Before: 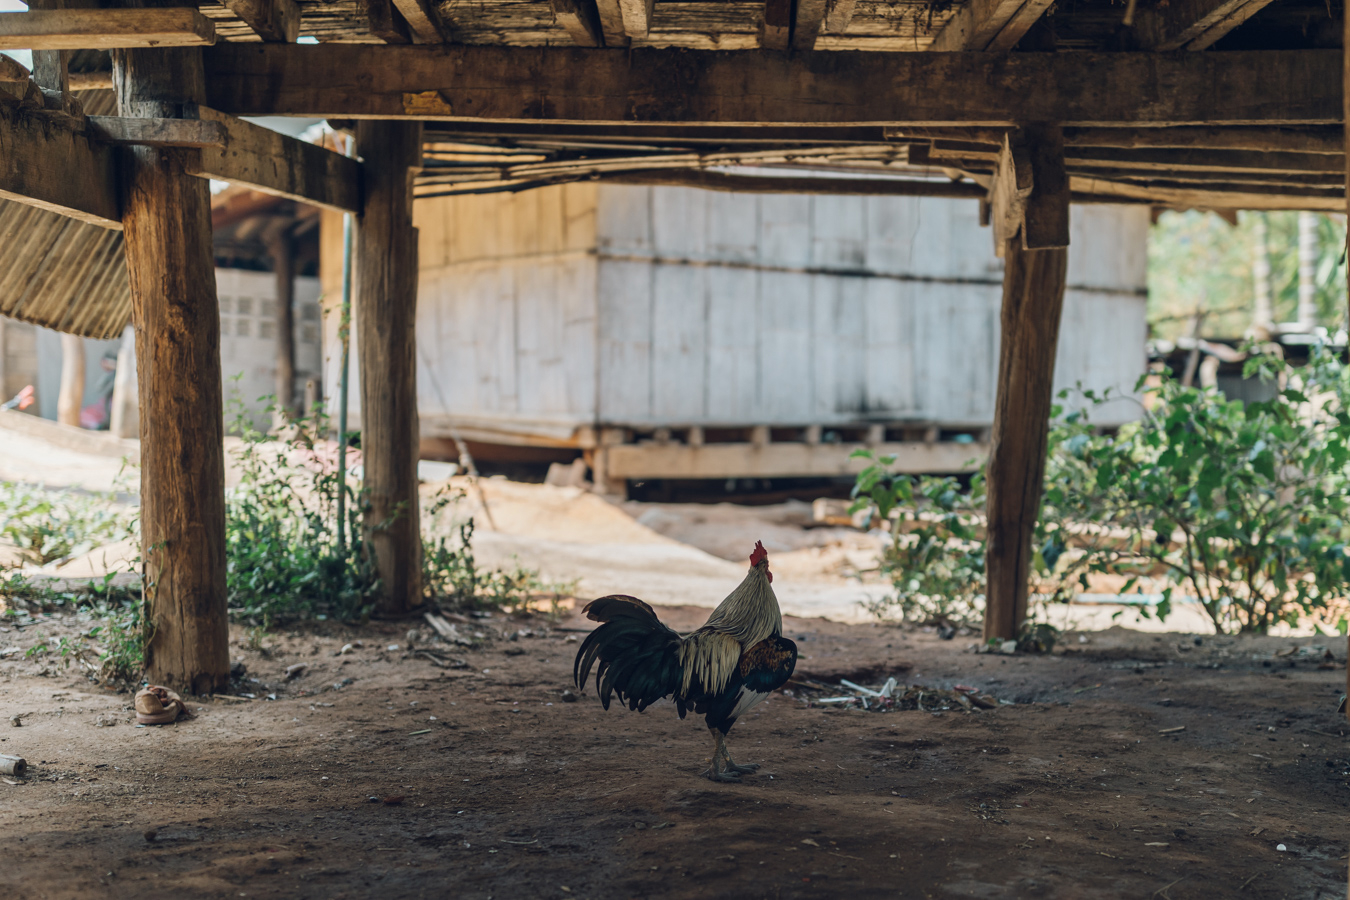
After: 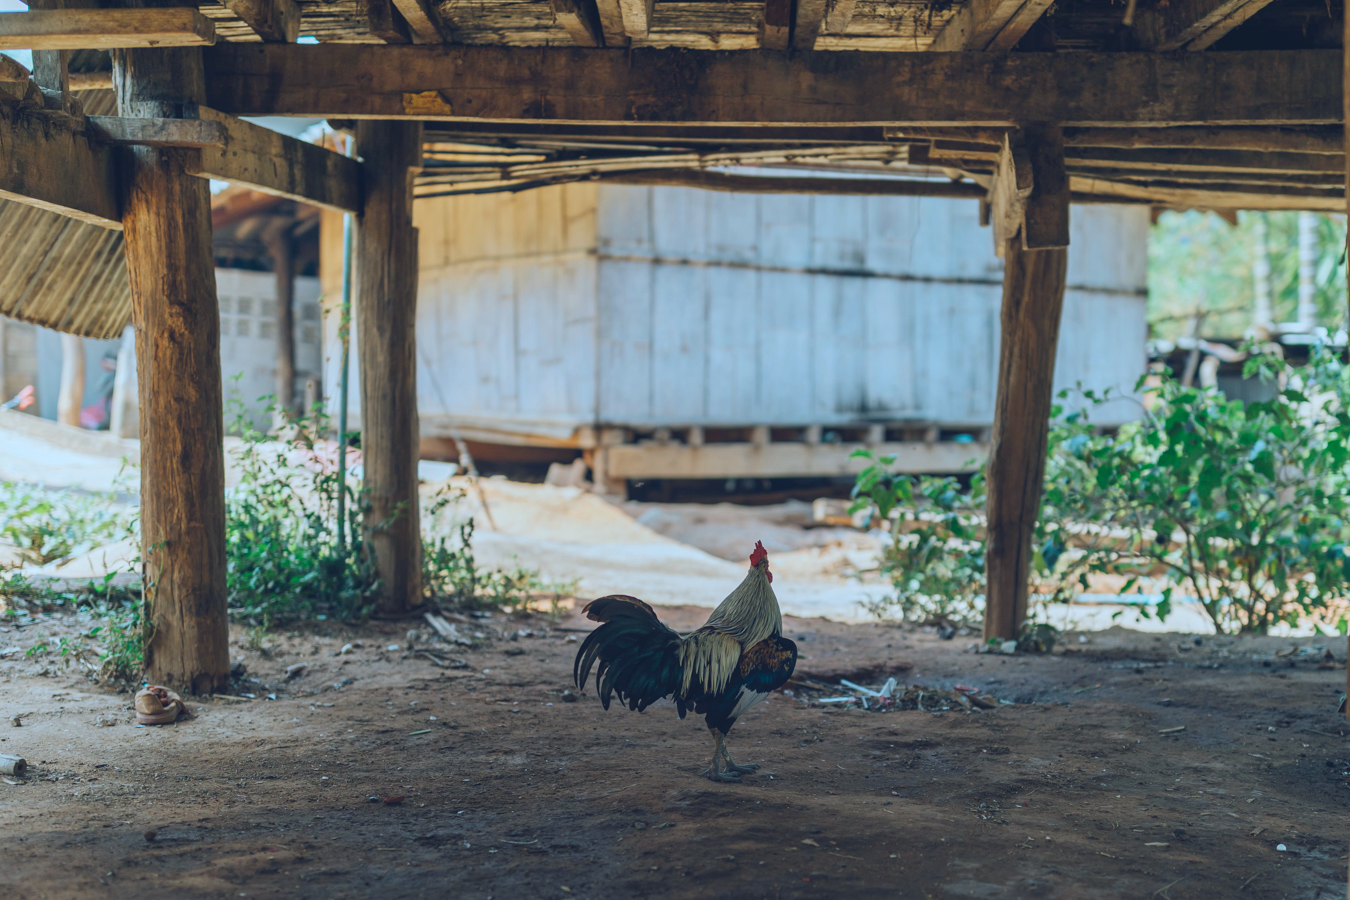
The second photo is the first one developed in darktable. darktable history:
color correction: highlights b* -0.058, saturation 1.12
contrast brightness saturation: contrast -0.096, brightness 0.045, saturation 0.083
color calibration: gray › normalize channels true, illuminant F (fluorescent), F source F9 (Cool White Deluxe 4150 K) – high CRI, x 0.374, y 0.373, temperature 4159.53 K, gamut compression 0.018
